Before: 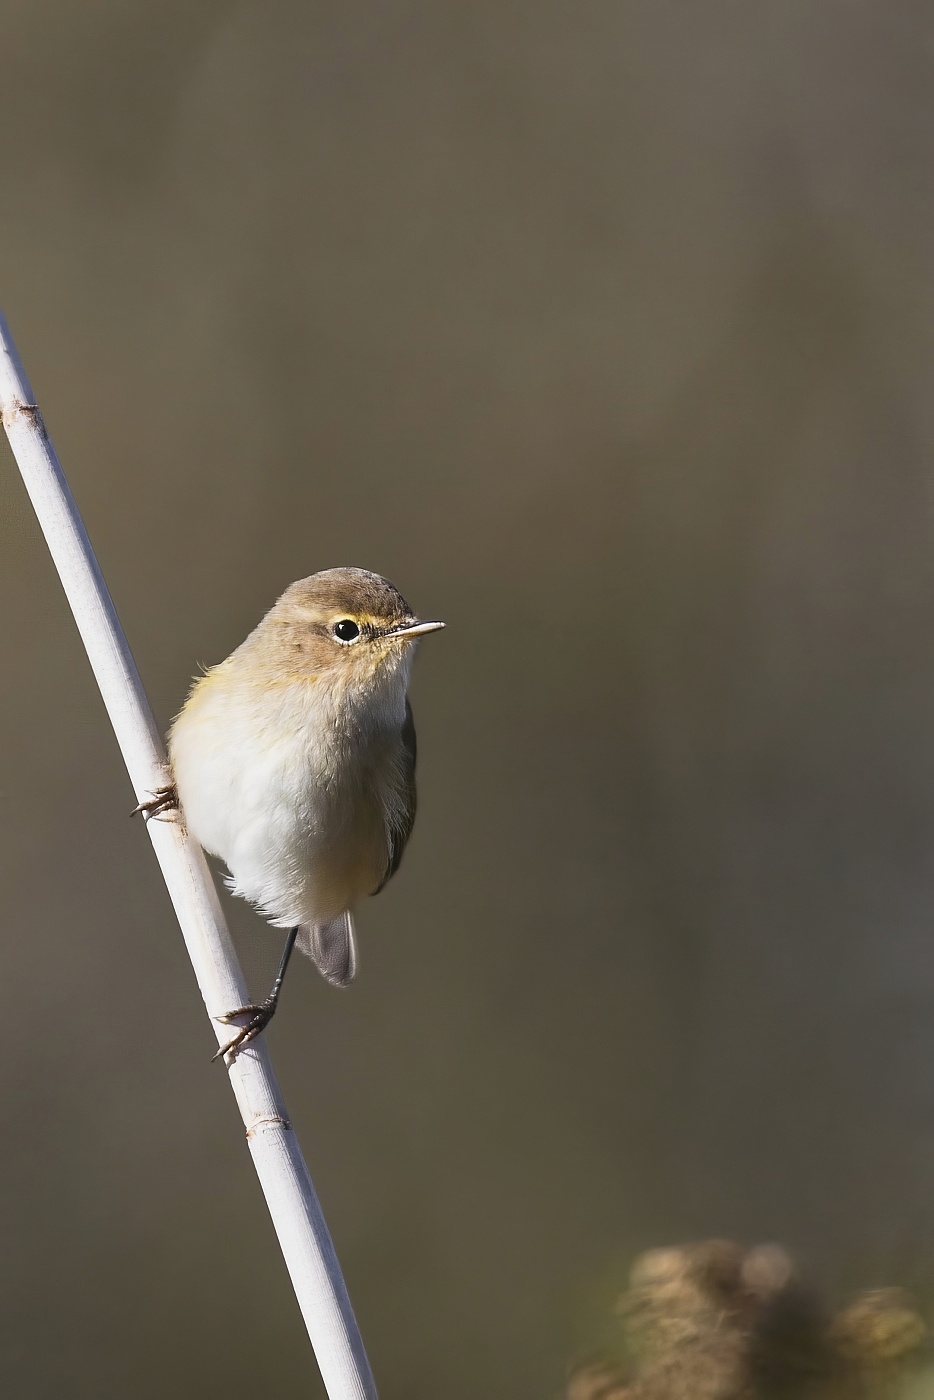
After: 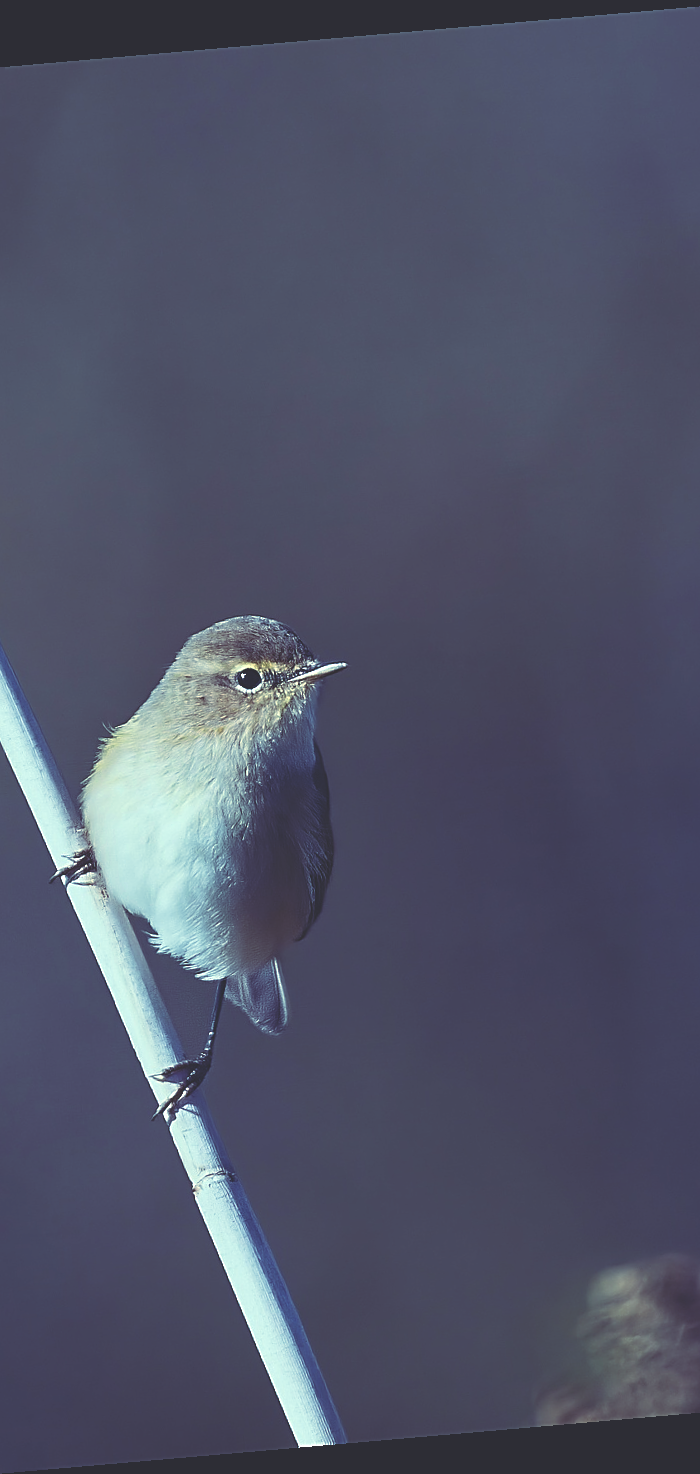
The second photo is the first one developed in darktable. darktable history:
rgb curve: curves: ch0 [(0, 0.186) (0.314, 0.284) (0.576, 0.466) (0.805, 0.691) (0.936, 0.886)]; ch1 [(0, 0.186) (0.314, 0.284) (0.581, 0.534) (0.771, 0.746) (0.936, 0.958)]; ch2 [(0, 0.216) (0.275, 0.39) (1, 1)], mode RGB, independent channels, compensate middle gray true, preserve colors none
sharpen: on, module defaults
crop and rotate: left 14.436%, right 18.898%
rotate and perspective: rotation -4.98°, automatic cropping off
